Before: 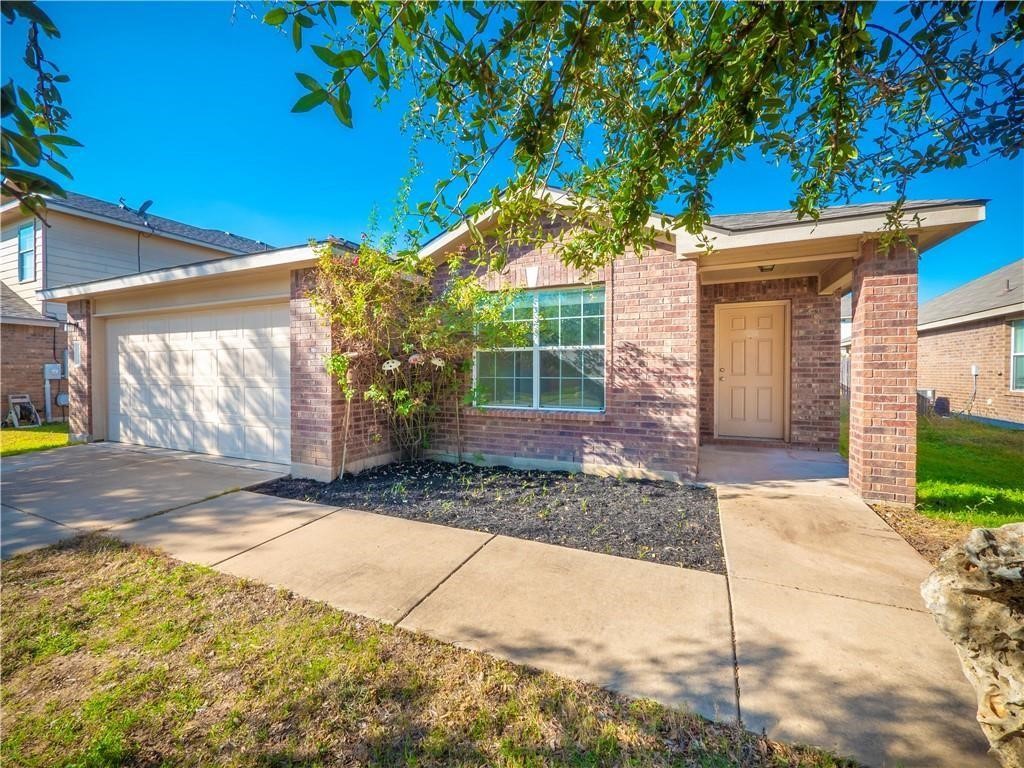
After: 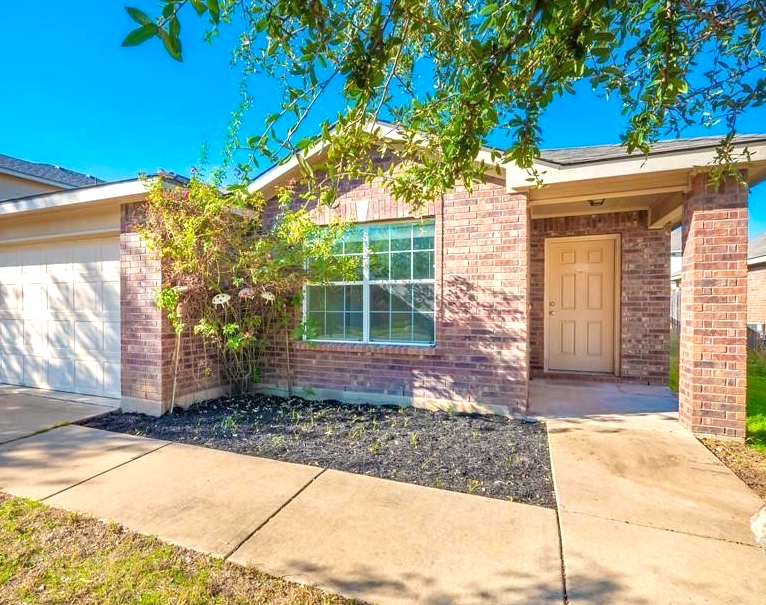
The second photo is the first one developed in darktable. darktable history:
haze removal: adaptive false
exposure: exposure 0.289 EV, compensate exposure bias true, compensate highlight preservation false
crop: left 16.638%, top 8.669%, right 8.503%, bottom 12.487%
